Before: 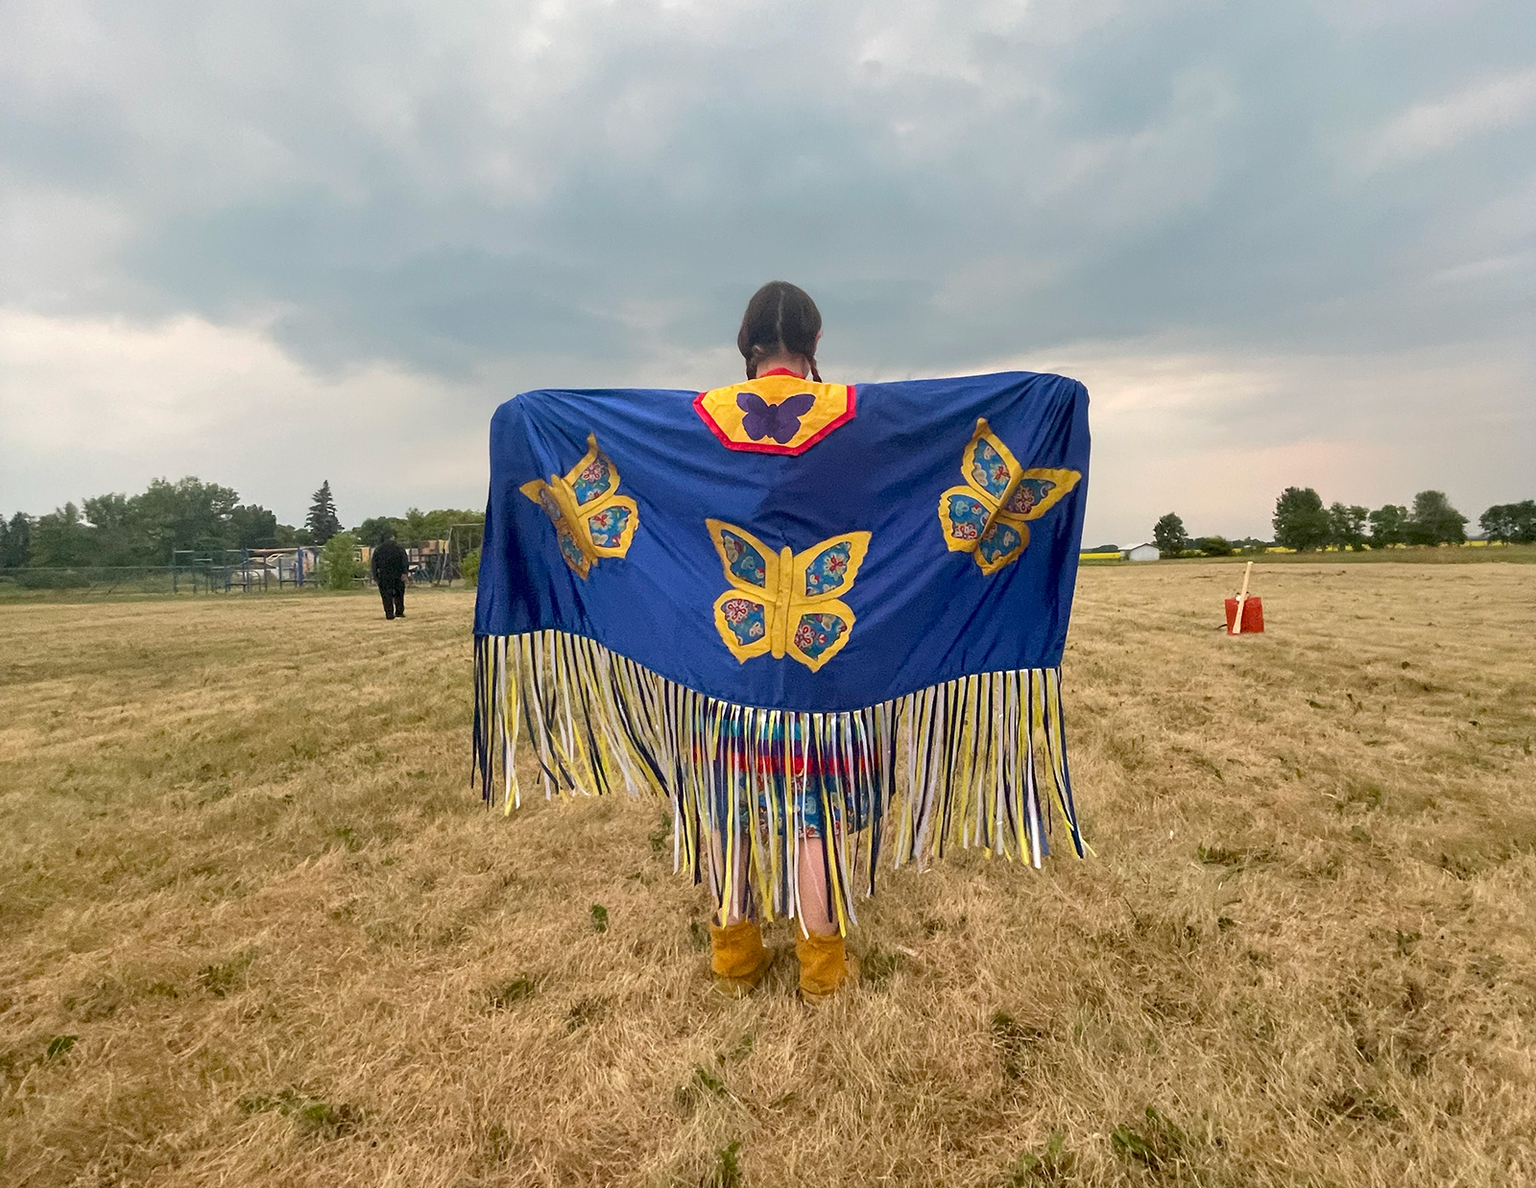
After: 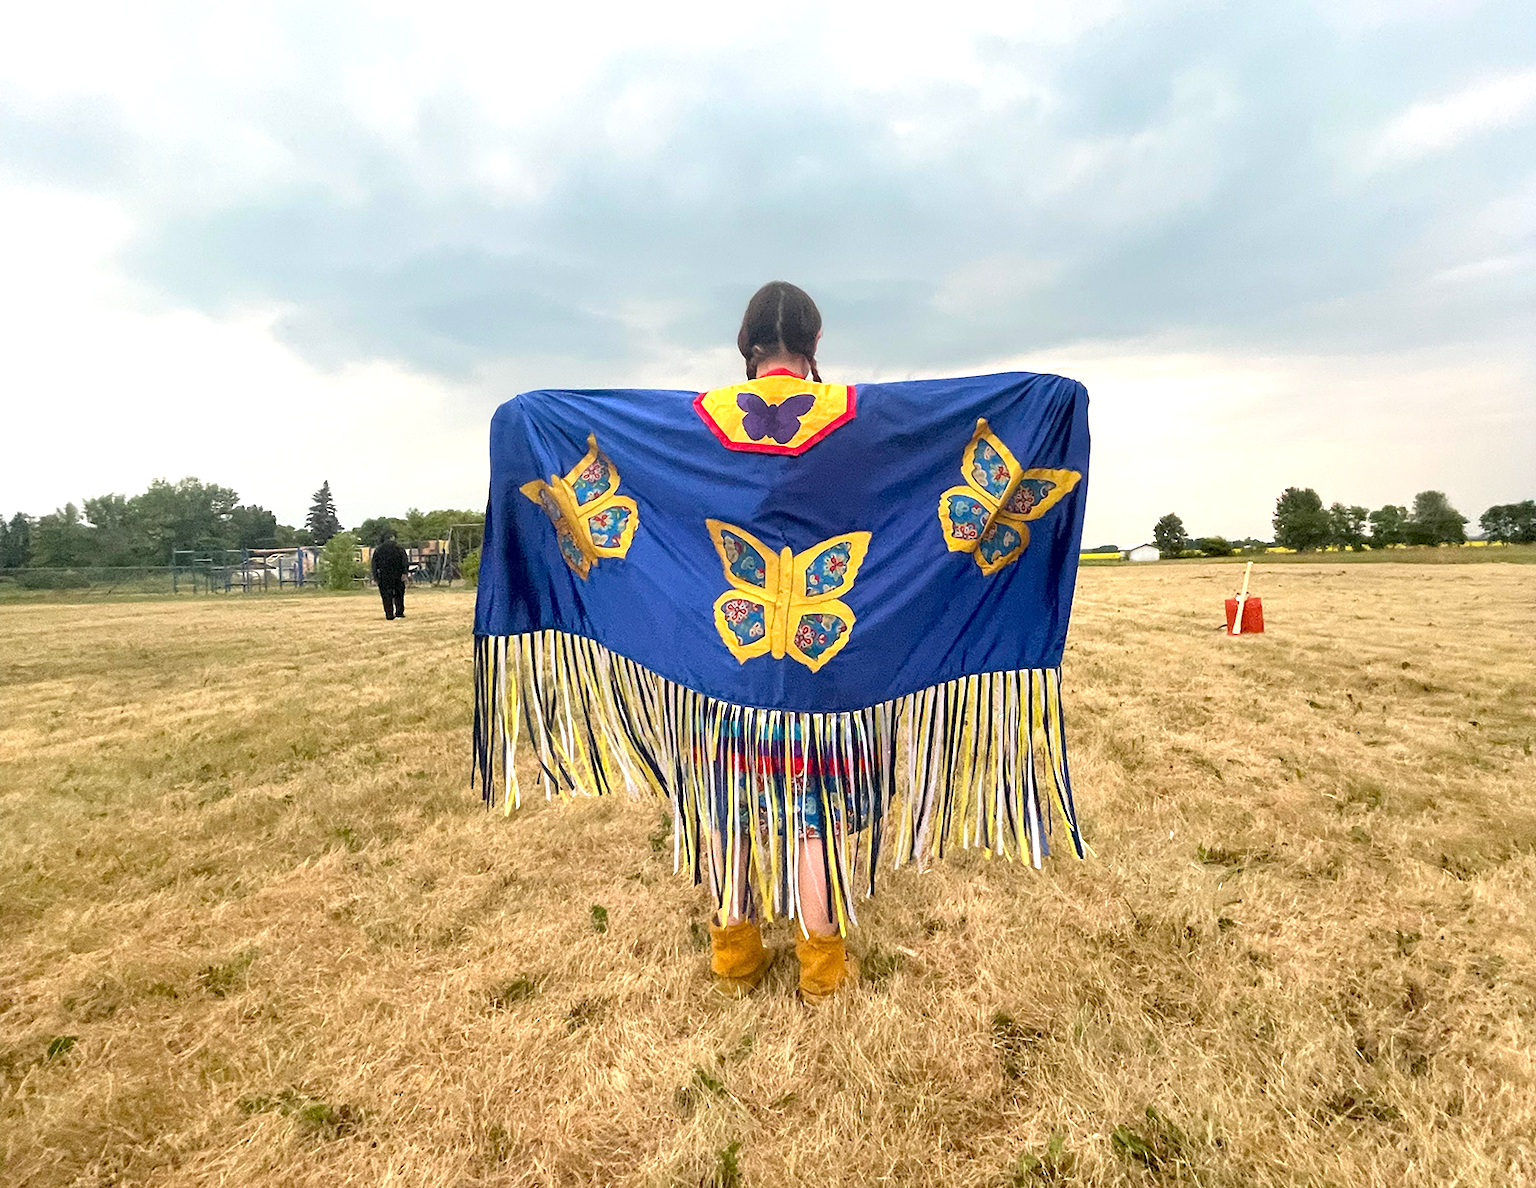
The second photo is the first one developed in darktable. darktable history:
tone equalizer: -8 EV -0.714 EV, -7 EV -0.726 EV, -6 EV -0.601 EV, -5 EV -0.36 EV, -3 EV 0.401 EV, -2 EV 0.6 EV, -1 EV 0.695 EV, +0 EV 0.768 EV
